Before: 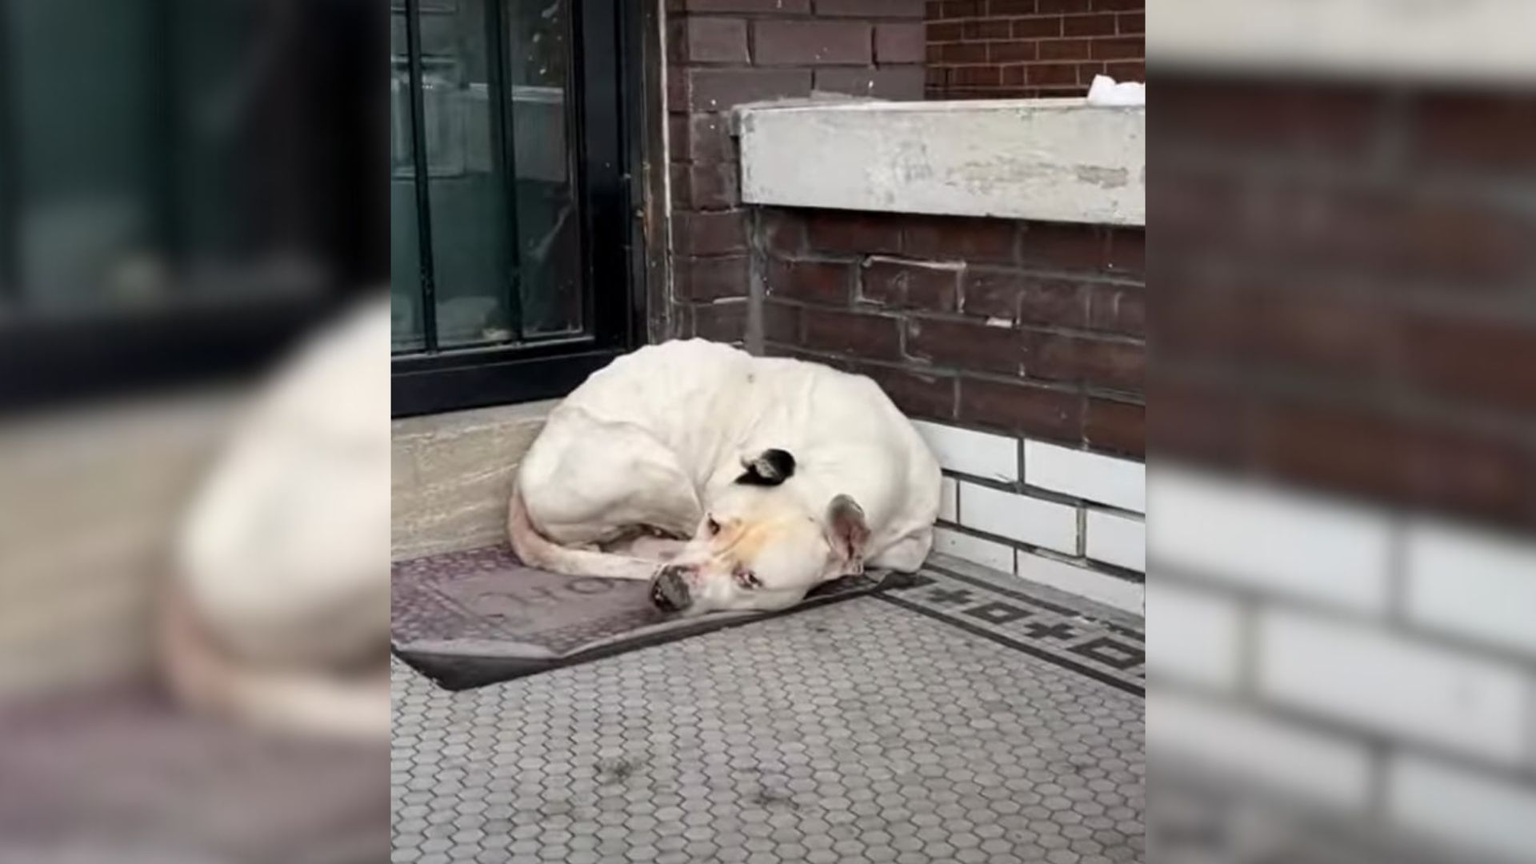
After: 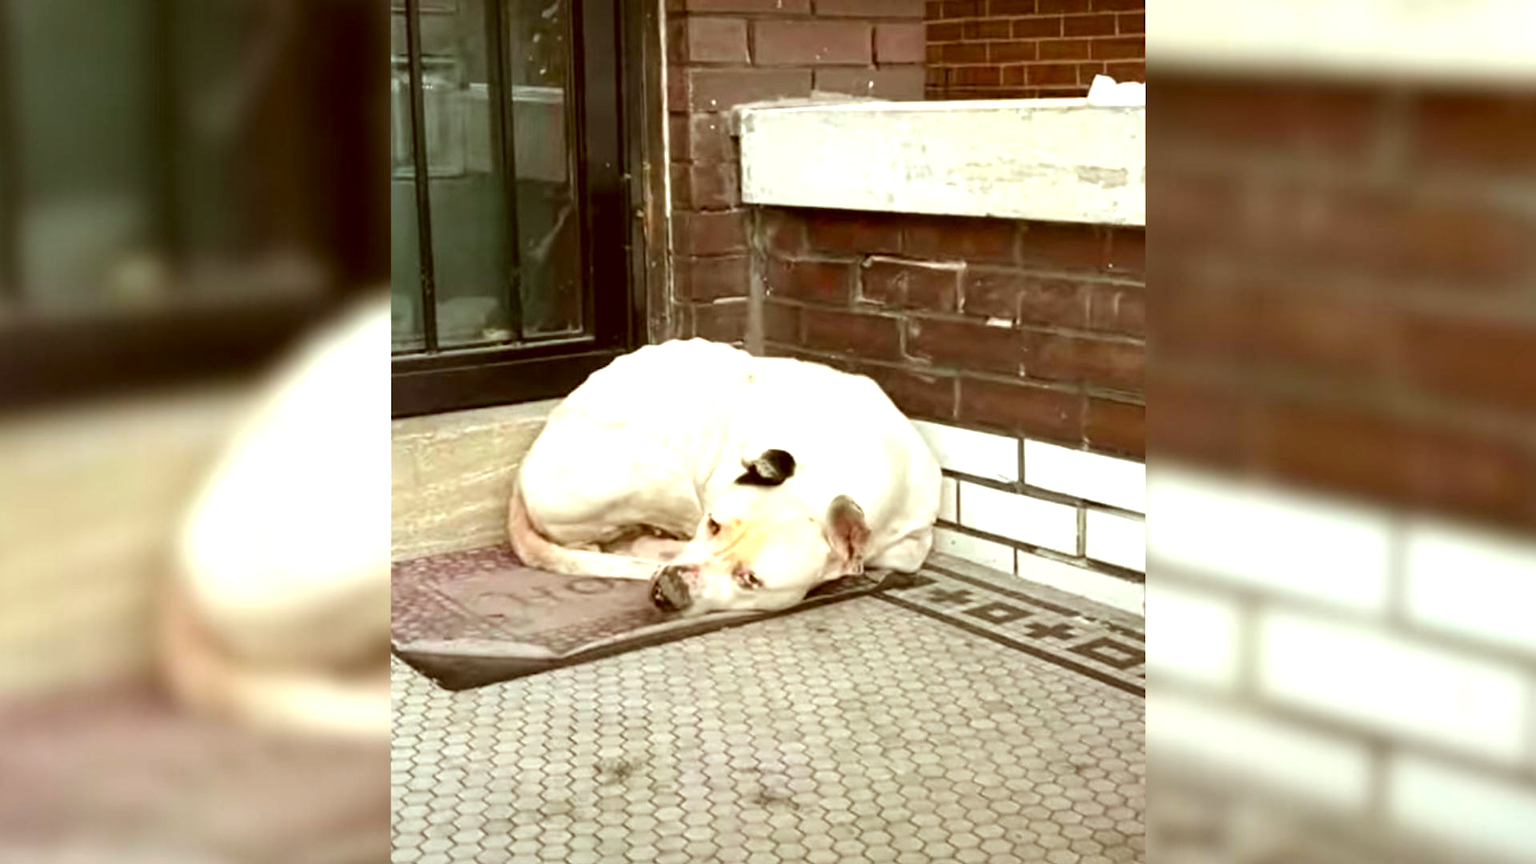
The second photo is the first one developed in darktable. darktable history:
color correction: highlights a* -5.32, highlights b* 9.8, shadows a* 9.24, shadows b* 24.89
color balance rgb: perceptual saturation grading › global saturation 25.371%
exposure: black level correction 0, exposure 0.952 EV, compensate exposure bias true, compensate highlight preservation false
